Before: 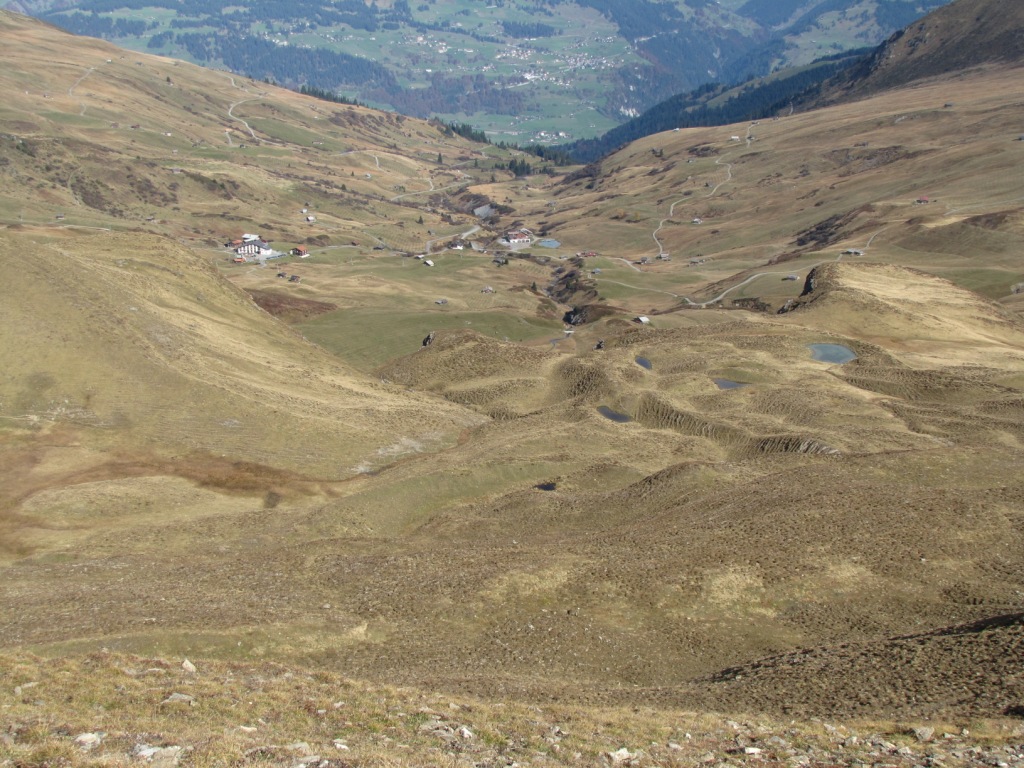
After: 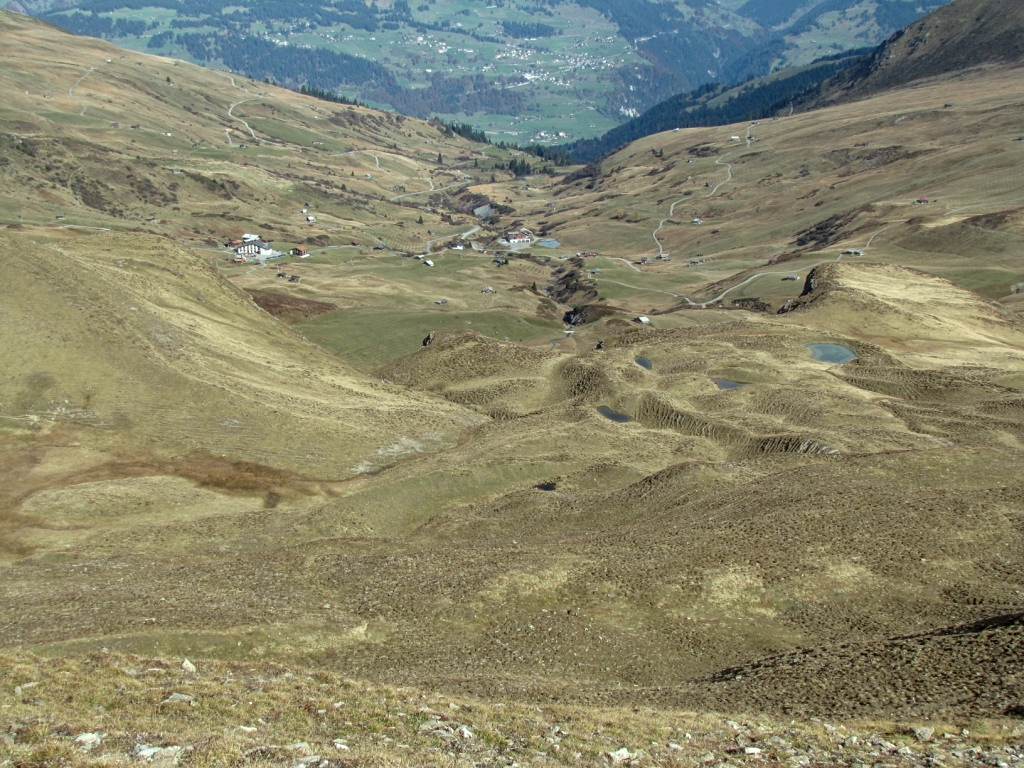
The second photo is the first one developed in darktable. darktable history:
local contrast: on, module defaults
color correction: highlights a* -6.69, highlights b* 0.49
shadows and highlights: soften with gaussian
sharpen: amount 0.2
